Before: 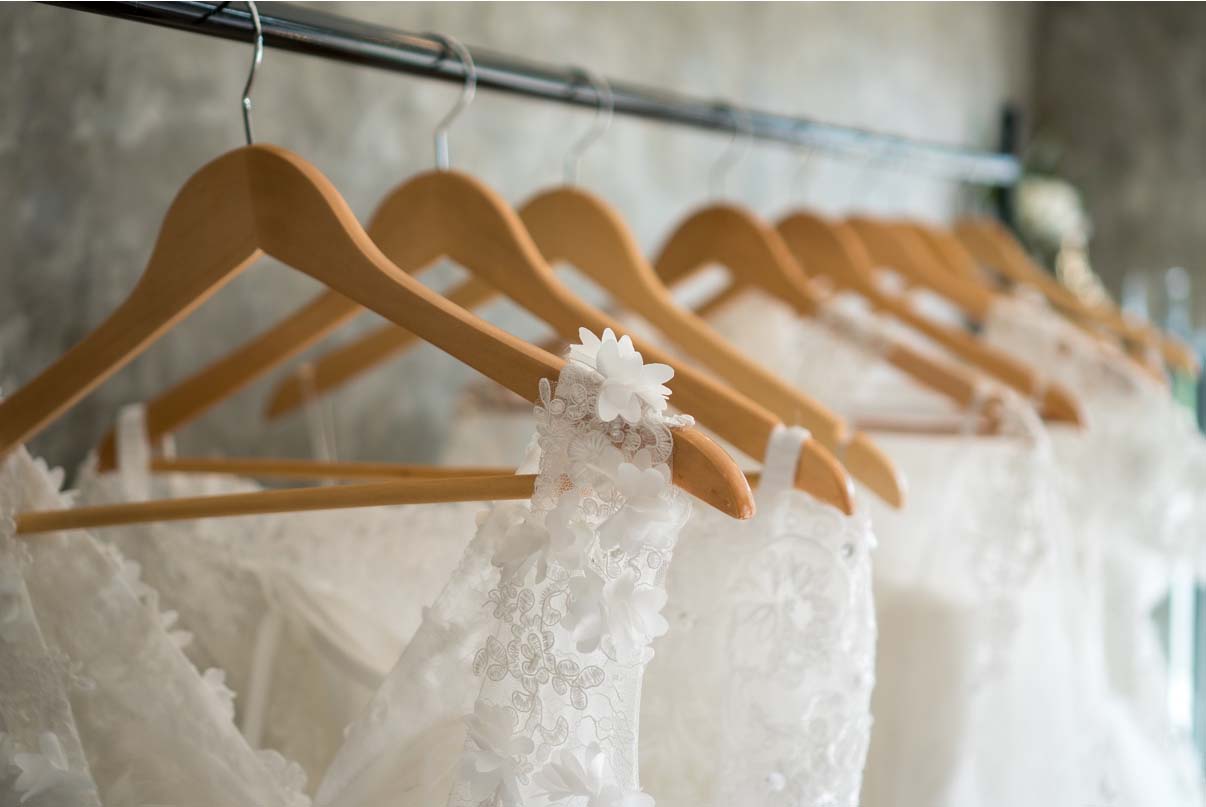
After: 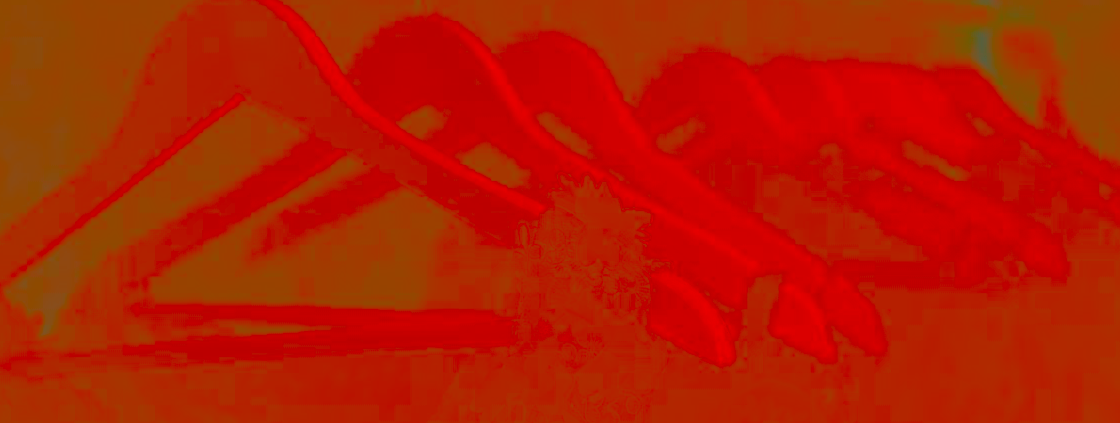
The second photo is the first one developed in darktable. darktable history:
sharpen: on, module defaults
crop: left 1.744%, top 19.225%, right 5.069%, bottom 28.357%
contrast brightness saturation: contrast -0.99, brightness -0.17, saturation 0.75
white balance: red 1.467, blue 0.684
